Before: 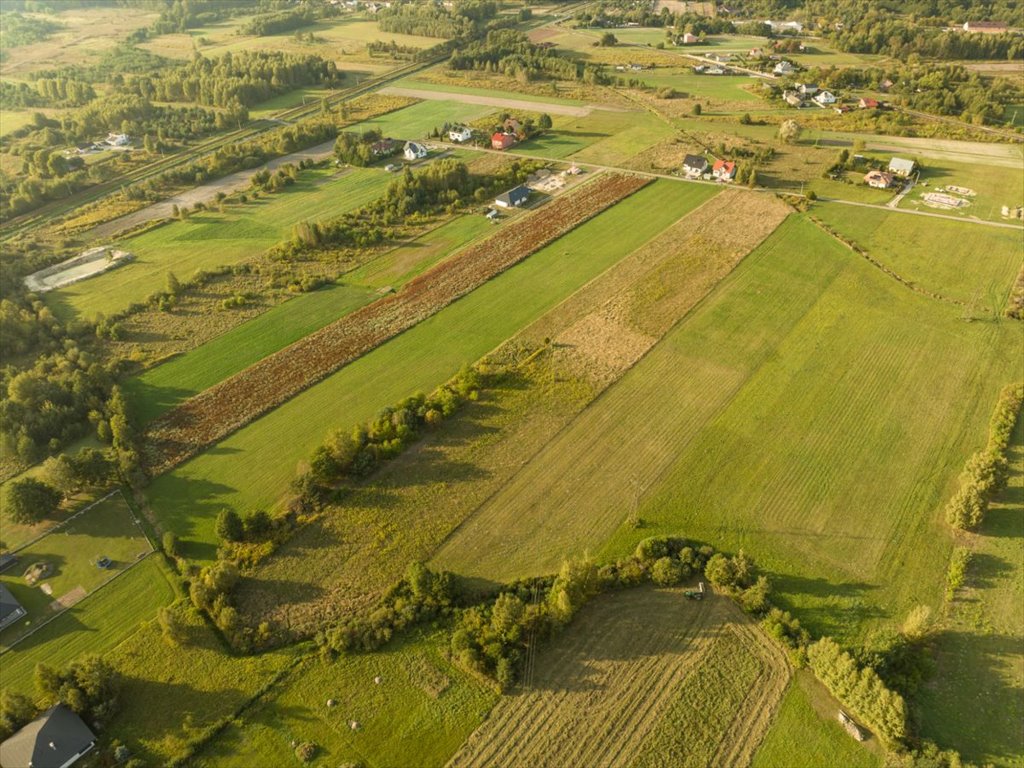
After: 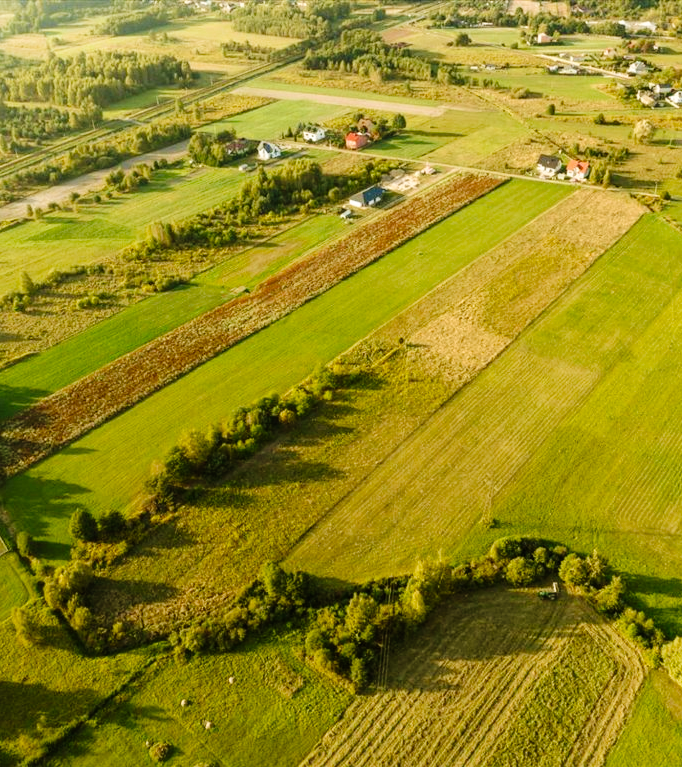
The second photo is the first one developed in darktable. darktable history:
velvia: on, module defaults
tone curve: curves: ch0 [(0, 0) (0.003, 0.003) (0.011, 0.005) (0.025, 0.008) (0.044, 0.012) (0.069, 0.02) (0.1, 0.031) (0.136, 0.047) (0.177, 0.088) (0.224, 0.141) (0.277, 0.222) (0.335, 0.32) (0.399, 0.422) (0.468, 0.523) (0.543, 0.623) (0.623, 0.716) (0.709, 0.796) (0.801, 0.878) (0.898, 0.957) (1, 1)], preserve colors none
crop and rotate: left 14.292%, right 19.041%
